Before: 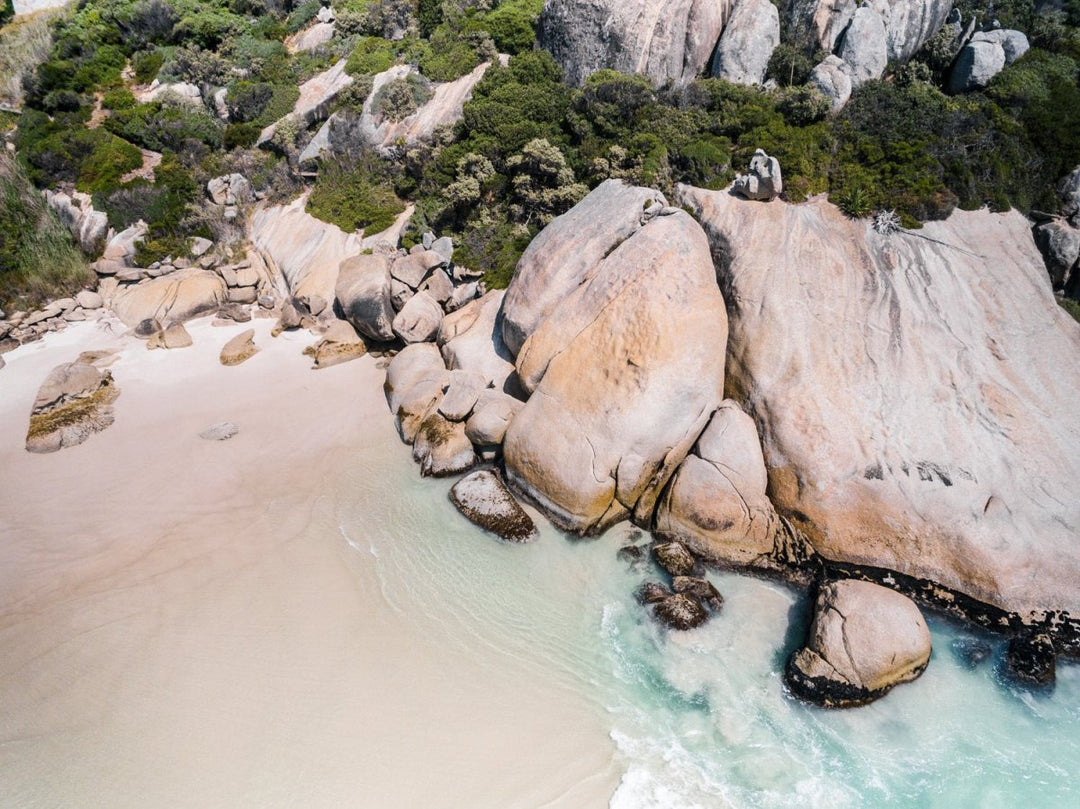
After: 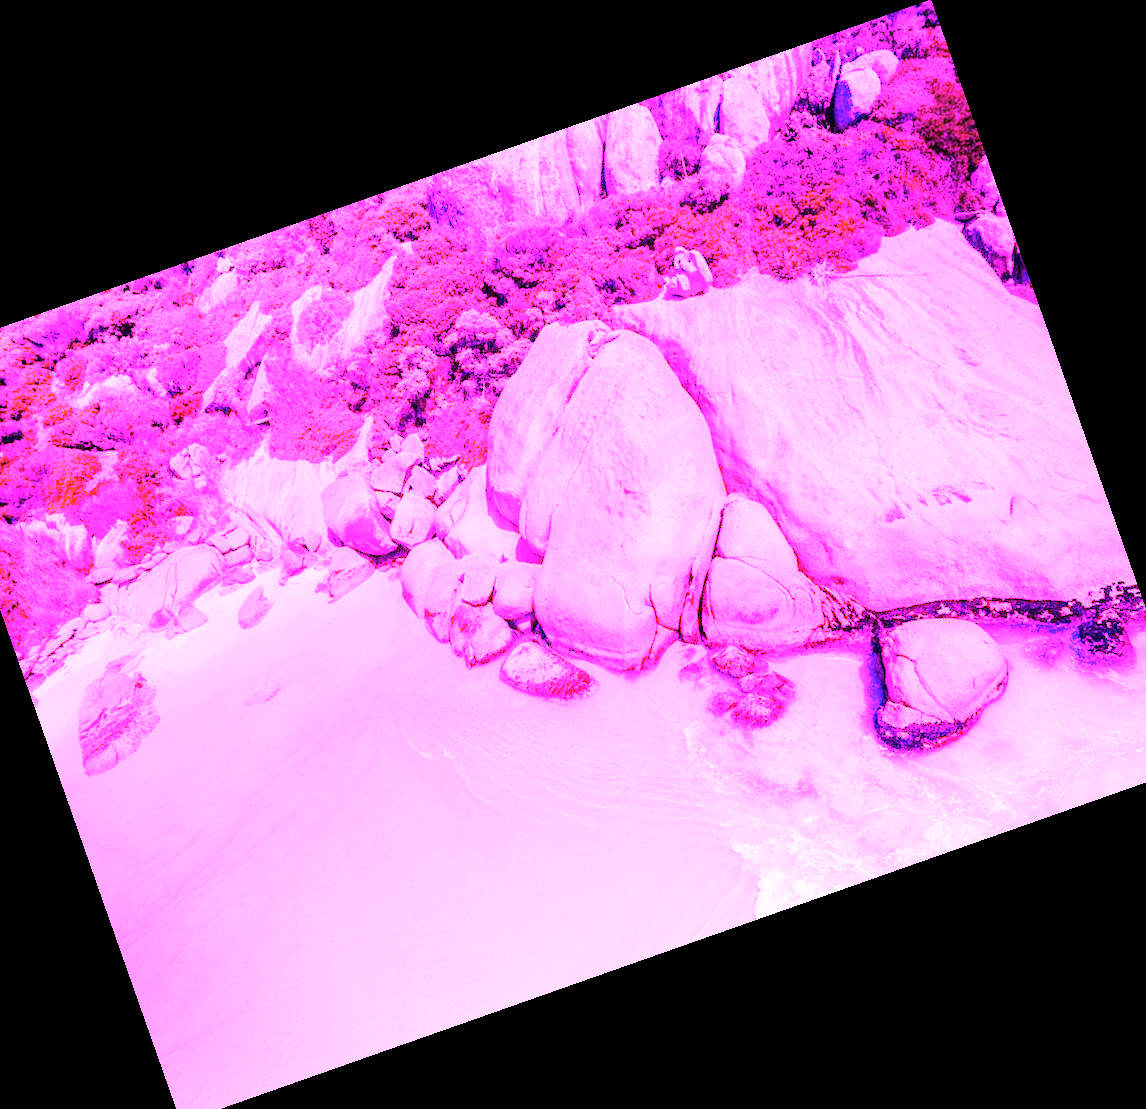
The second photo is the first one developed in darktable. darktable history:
crop and rotate: angle 19.43°, left 6.812%, right 4.125%, bottom 1.087%
white balance: red 8, blue 8
